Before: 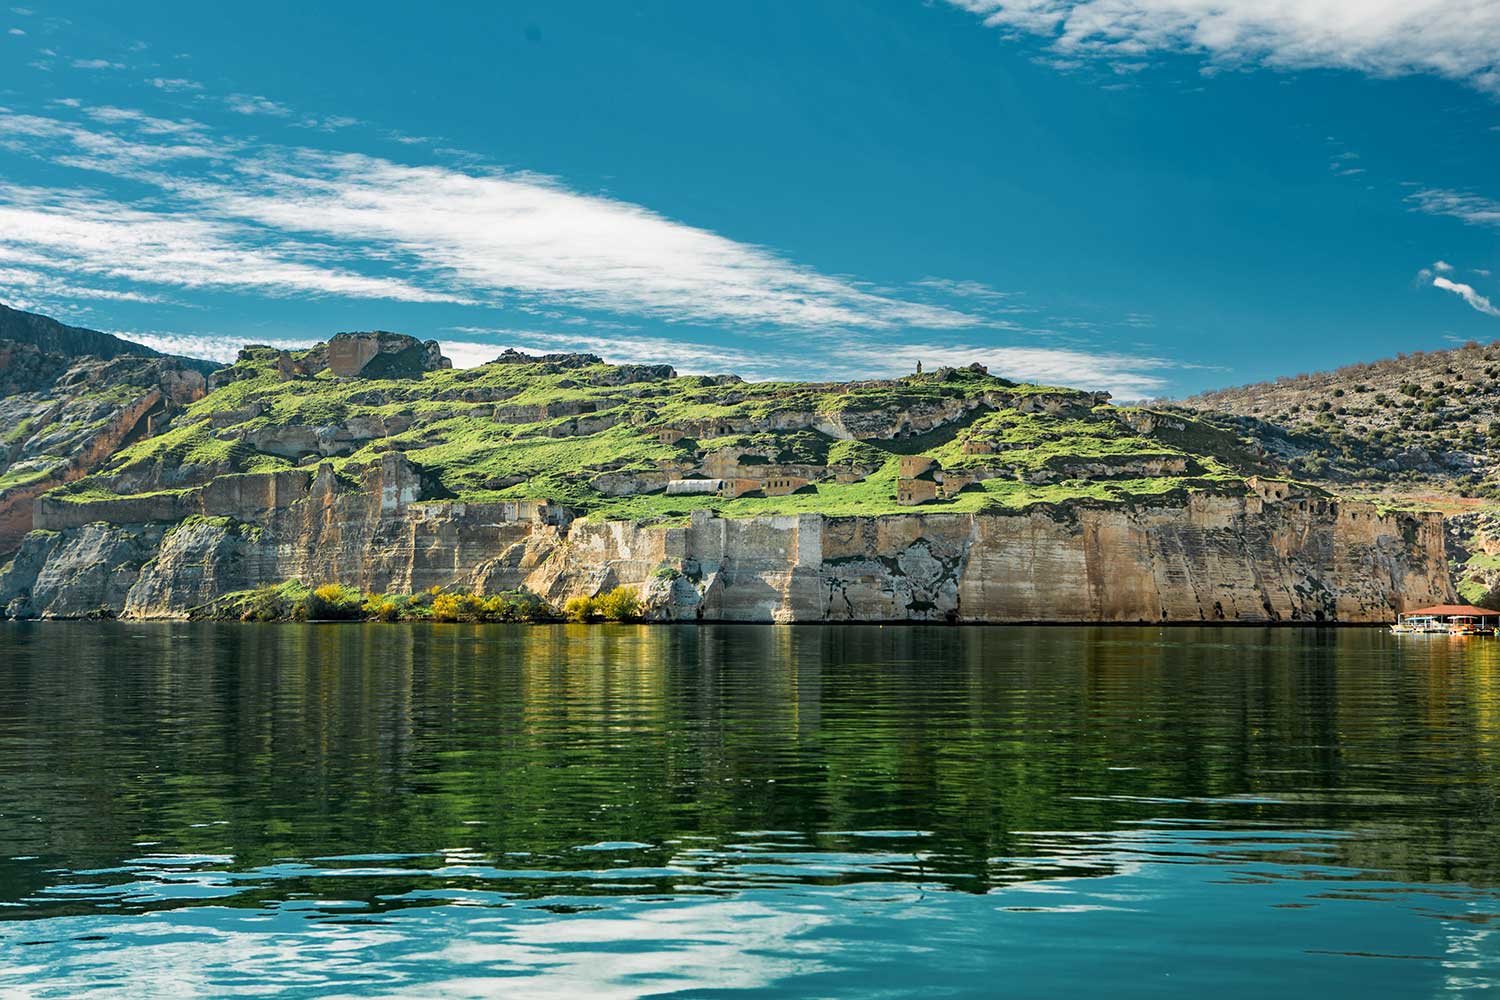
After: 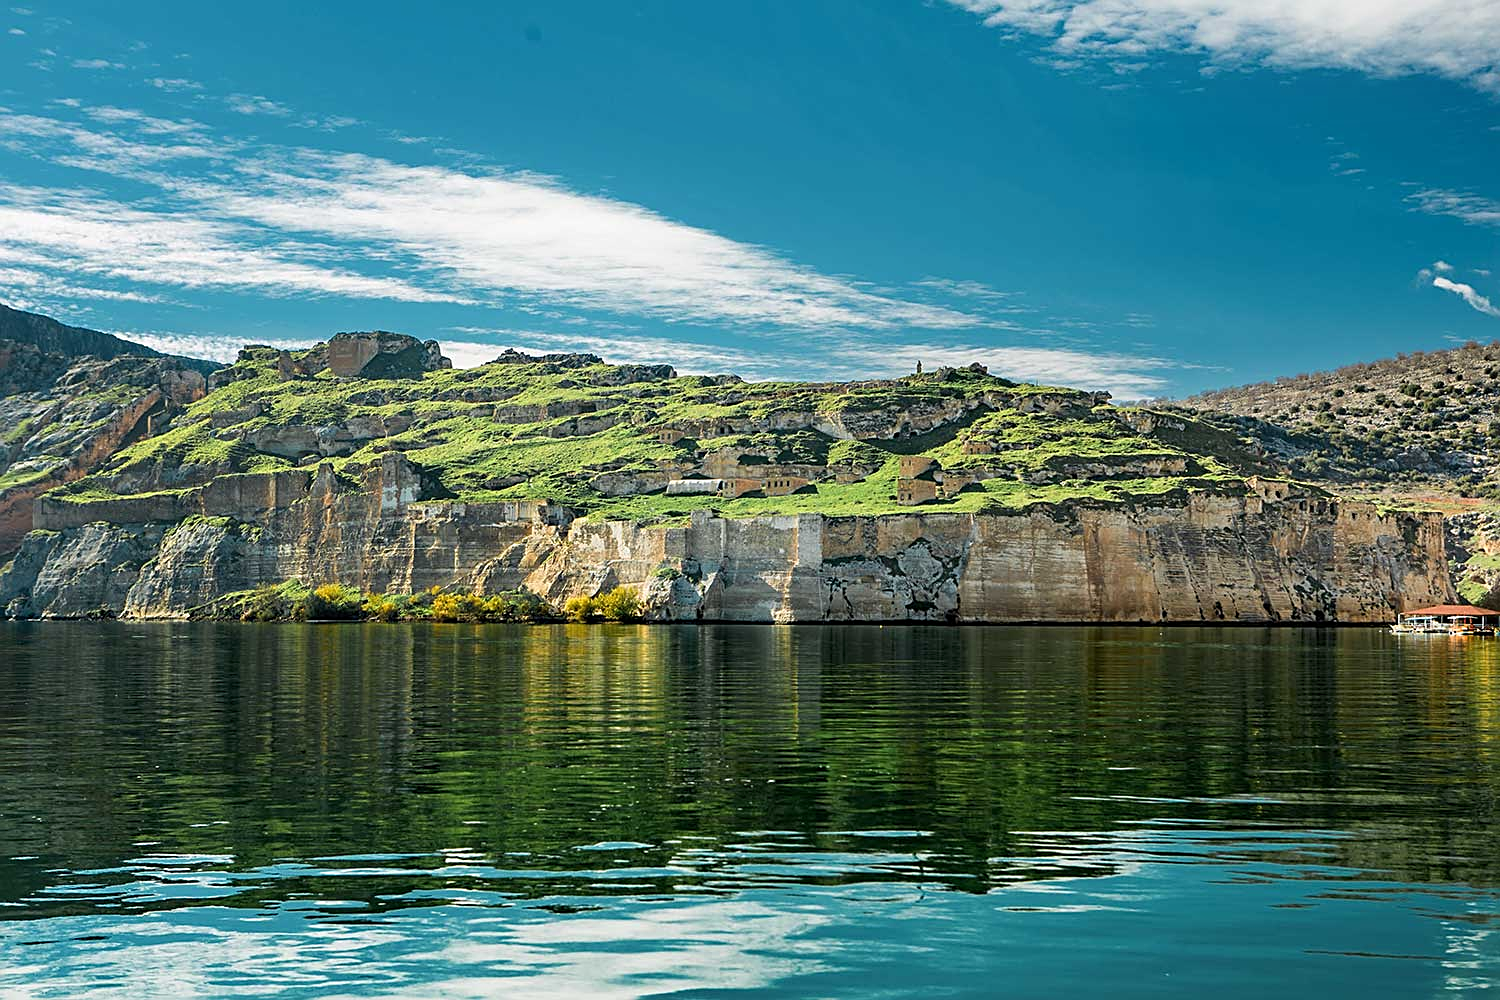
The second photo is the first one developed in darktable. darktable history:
shadows and highlights: shadows -23.08, highlights 46.15, soften with gaussian
sharpen: on, module defaults
